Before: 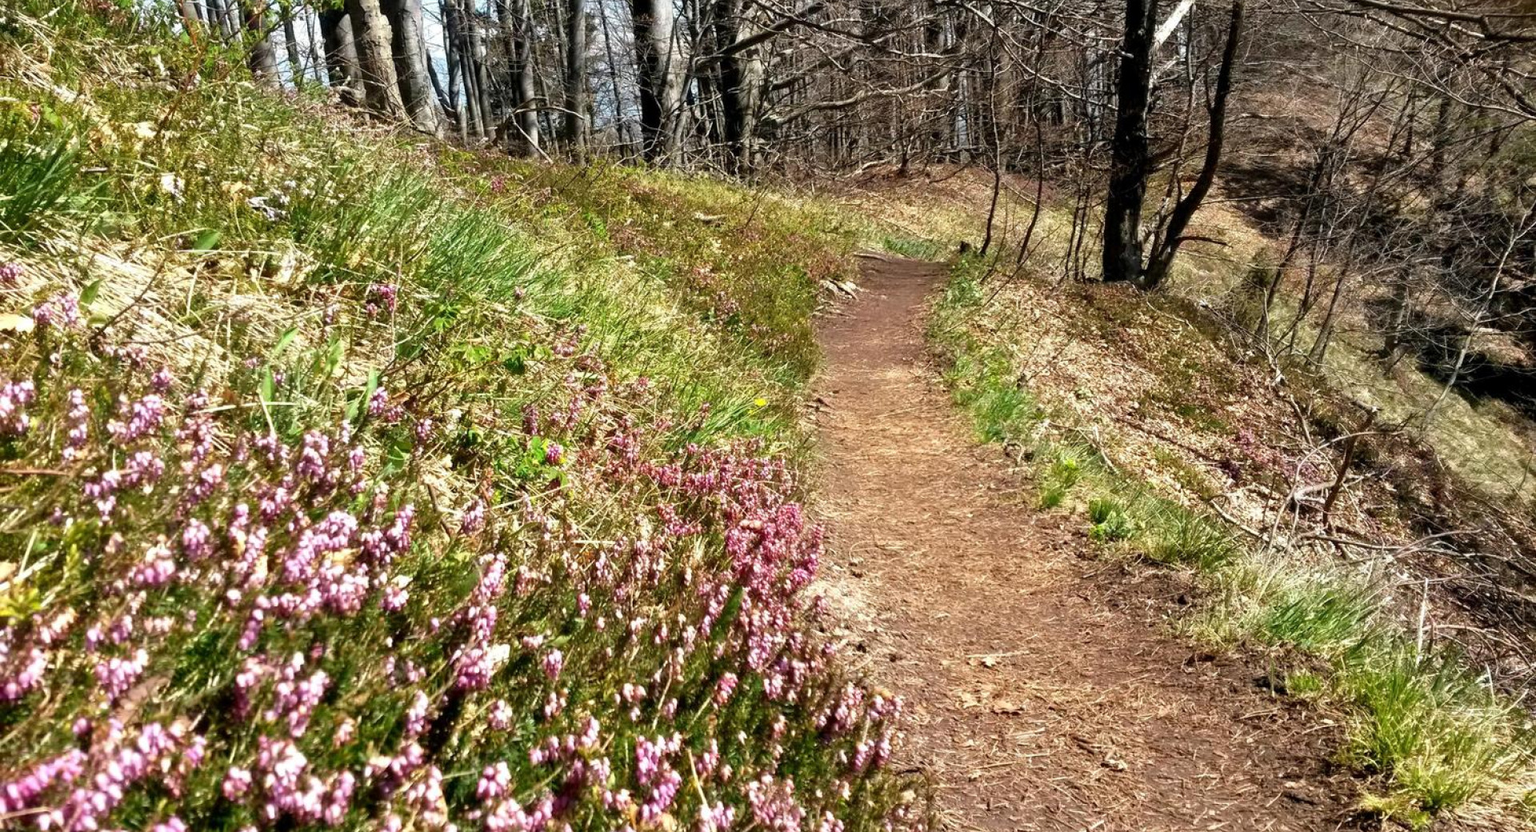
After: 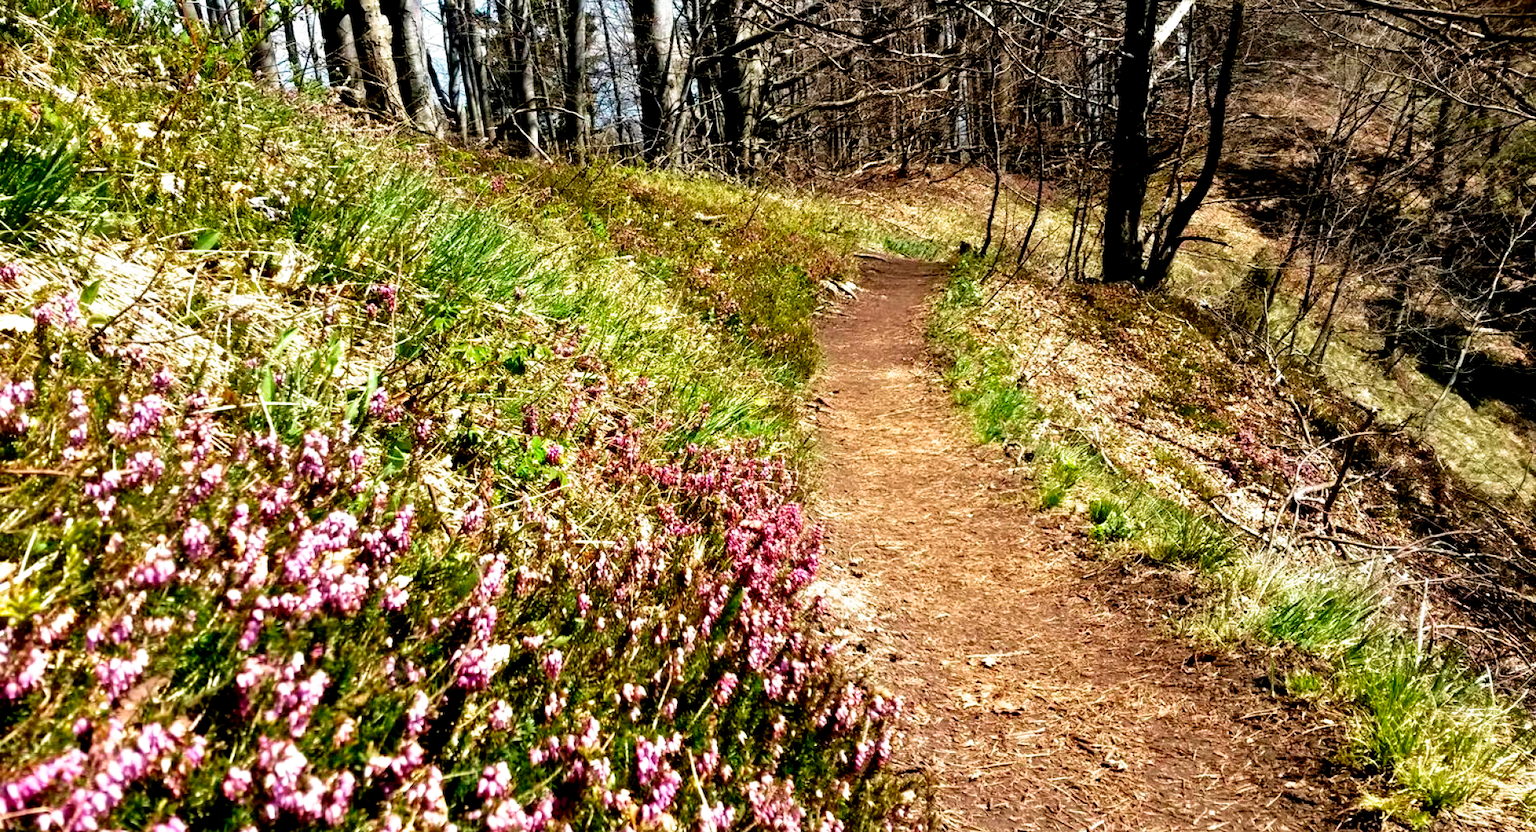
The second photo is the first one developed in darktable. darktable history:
filmic rgb: black relative exposure -5.5 EV, white relative exposure 2.5 EV, threshold 3 EV, target black luminance 0%, hardness 4.51, latitude 67.35%, contrast 1.453, shadows ↔ highlights balance -3.52%, preserve chrominance no, color science v4 (2020), contrast in shadows soft, enable highlight reconstruction true
velvia: on, module defaults
